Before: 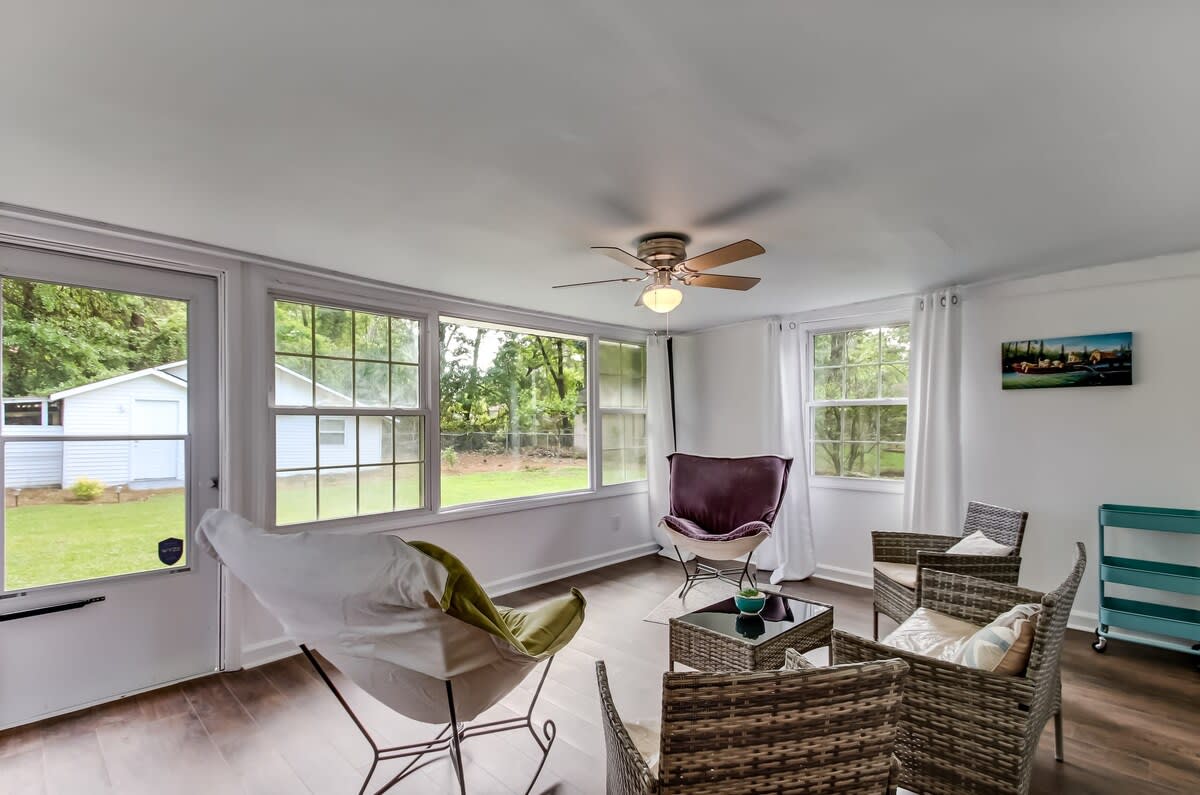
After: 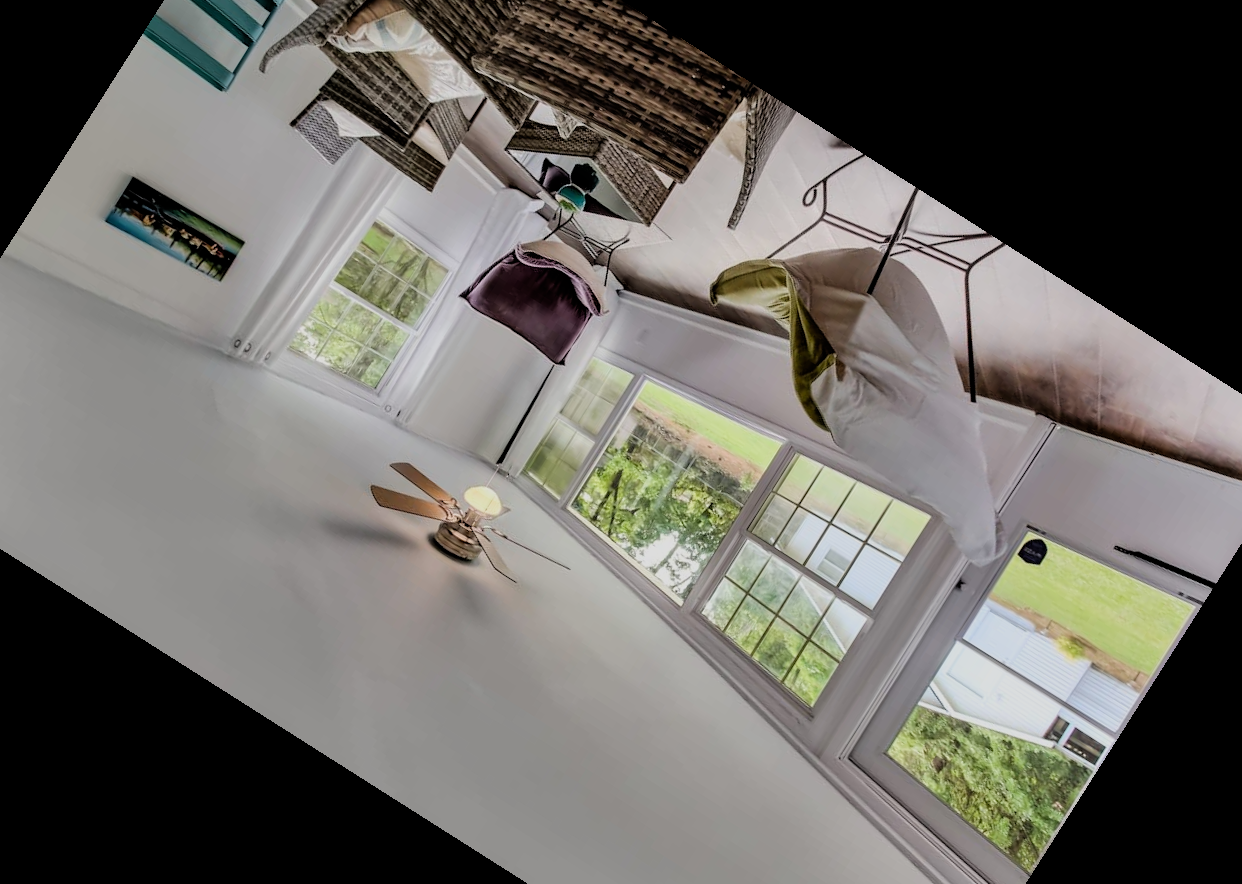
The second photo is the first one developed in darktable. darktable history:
crop and rotate: angle 147.59°, left 9.1%, top 15.671%, right 4.582%, bottom 17.025%
filmic rgb: black relative exposure -7.92 EV, white relative exposure 4.18 EV, threshold 2.96 EV, hardness 4.07, latitude 51.98%, contrast 1.009, shadows ↔ highlights balance 6.02%, add noise in highlights 0.001, preserve chrominance luminance Y, color science v3 (2019), use custom middle-gray values true, contrast in highlights soft, enable highlight reconstruction true
